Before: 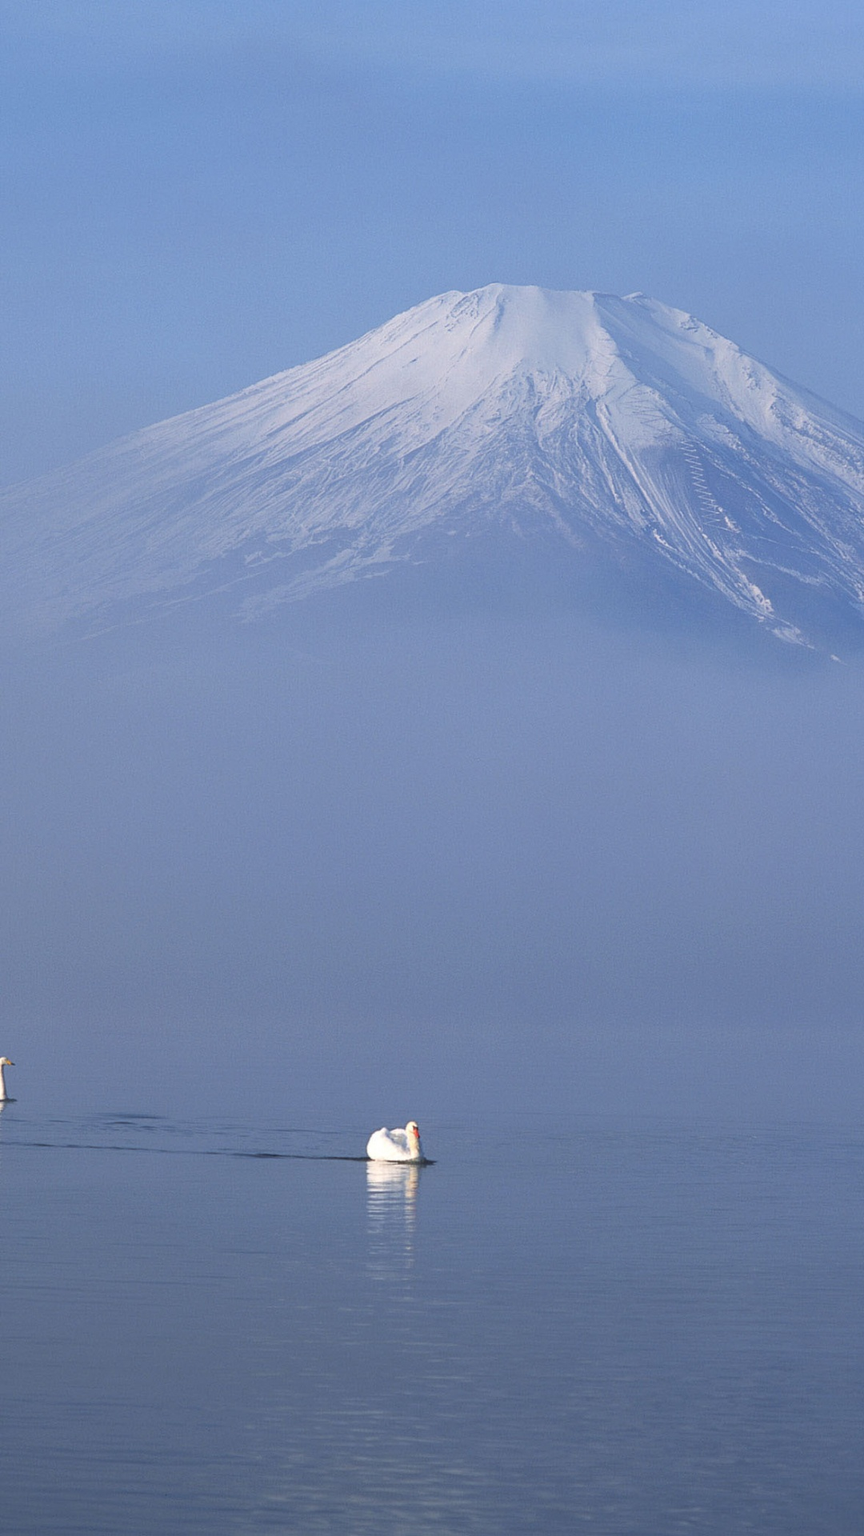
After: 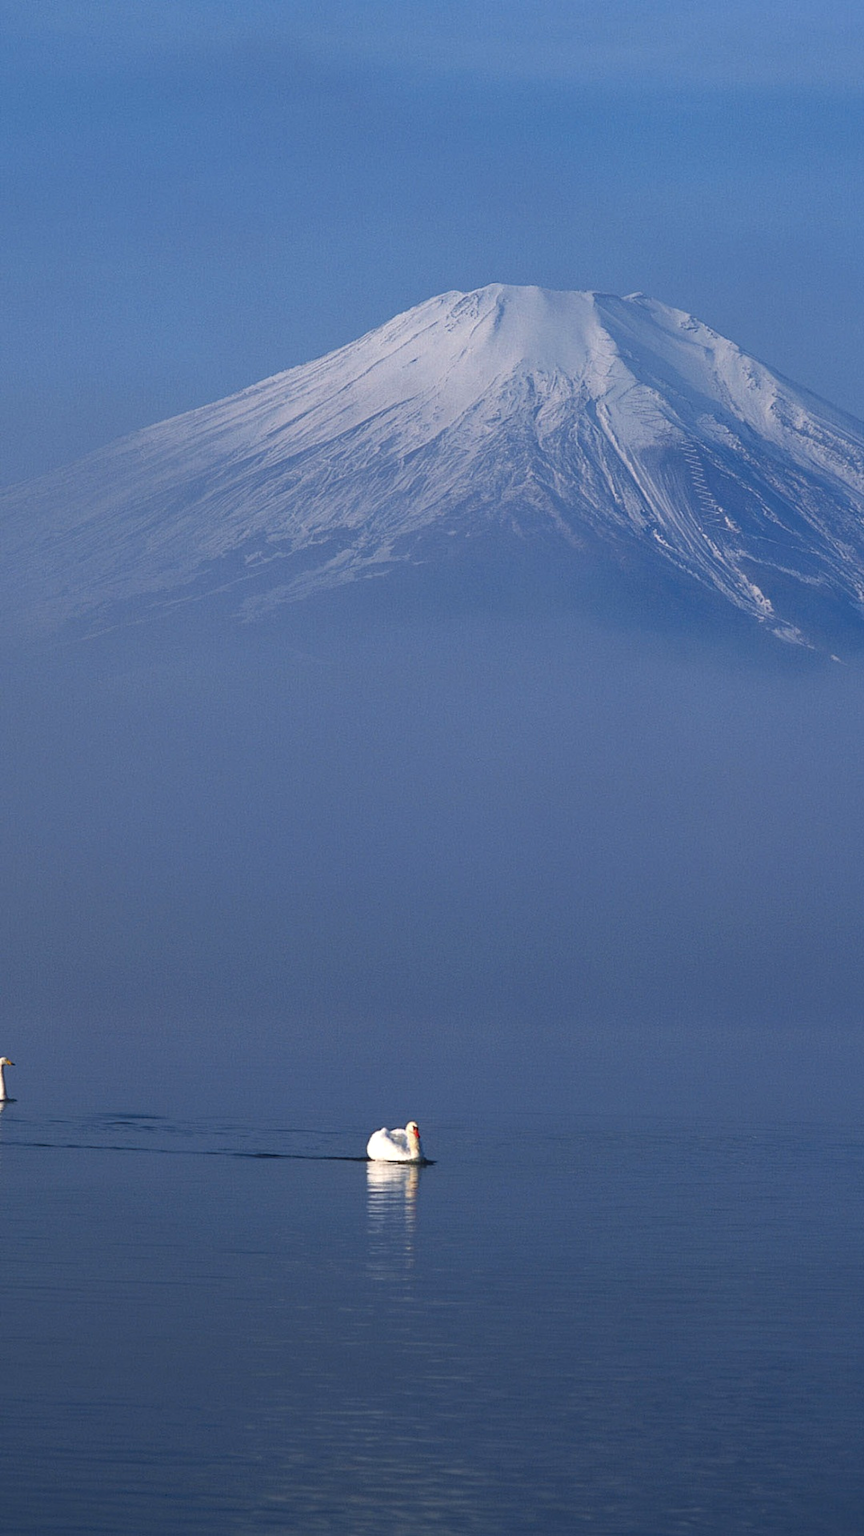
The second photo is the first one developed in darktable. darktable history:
haze removal: strength 0.093, compatibility mode true, adaptive false
contrast brightness saturation: brightness -0.2, saturation 0.084
